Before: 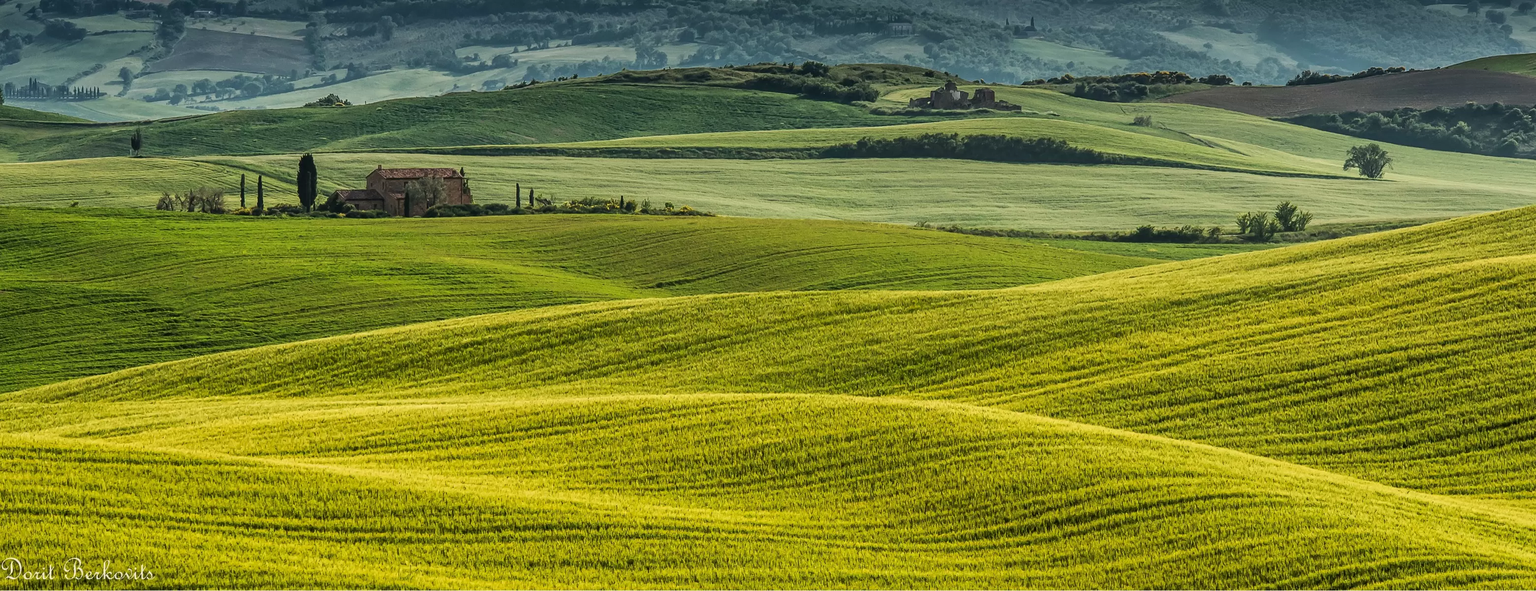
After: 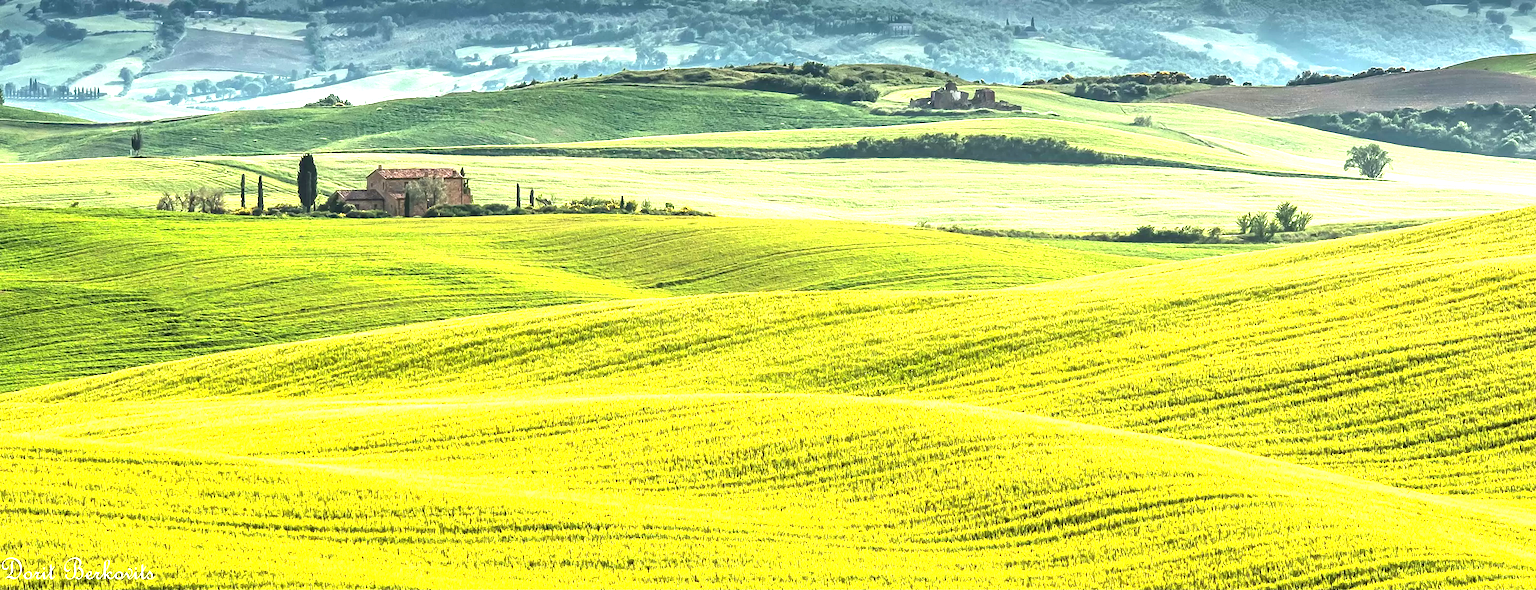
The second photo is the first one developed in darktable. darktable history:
exposure: black level correction 0, exposure 1.996 EV, compensate exposure bias true, compensate highlight preservation false
